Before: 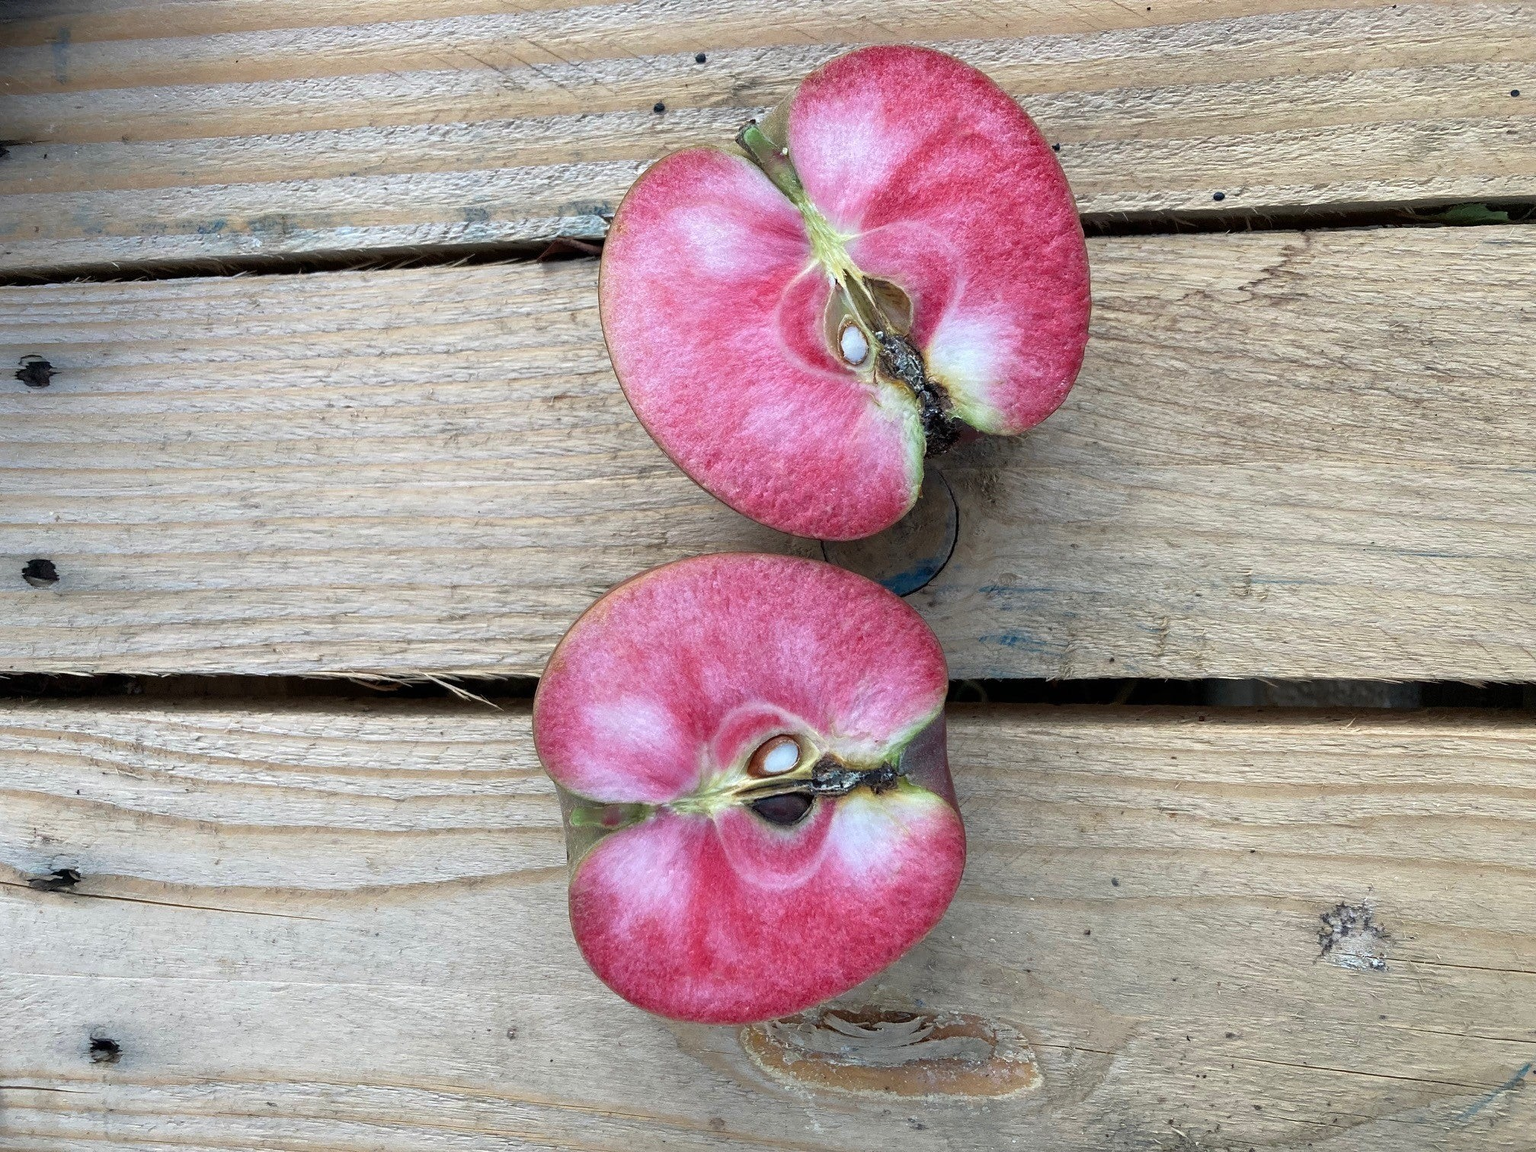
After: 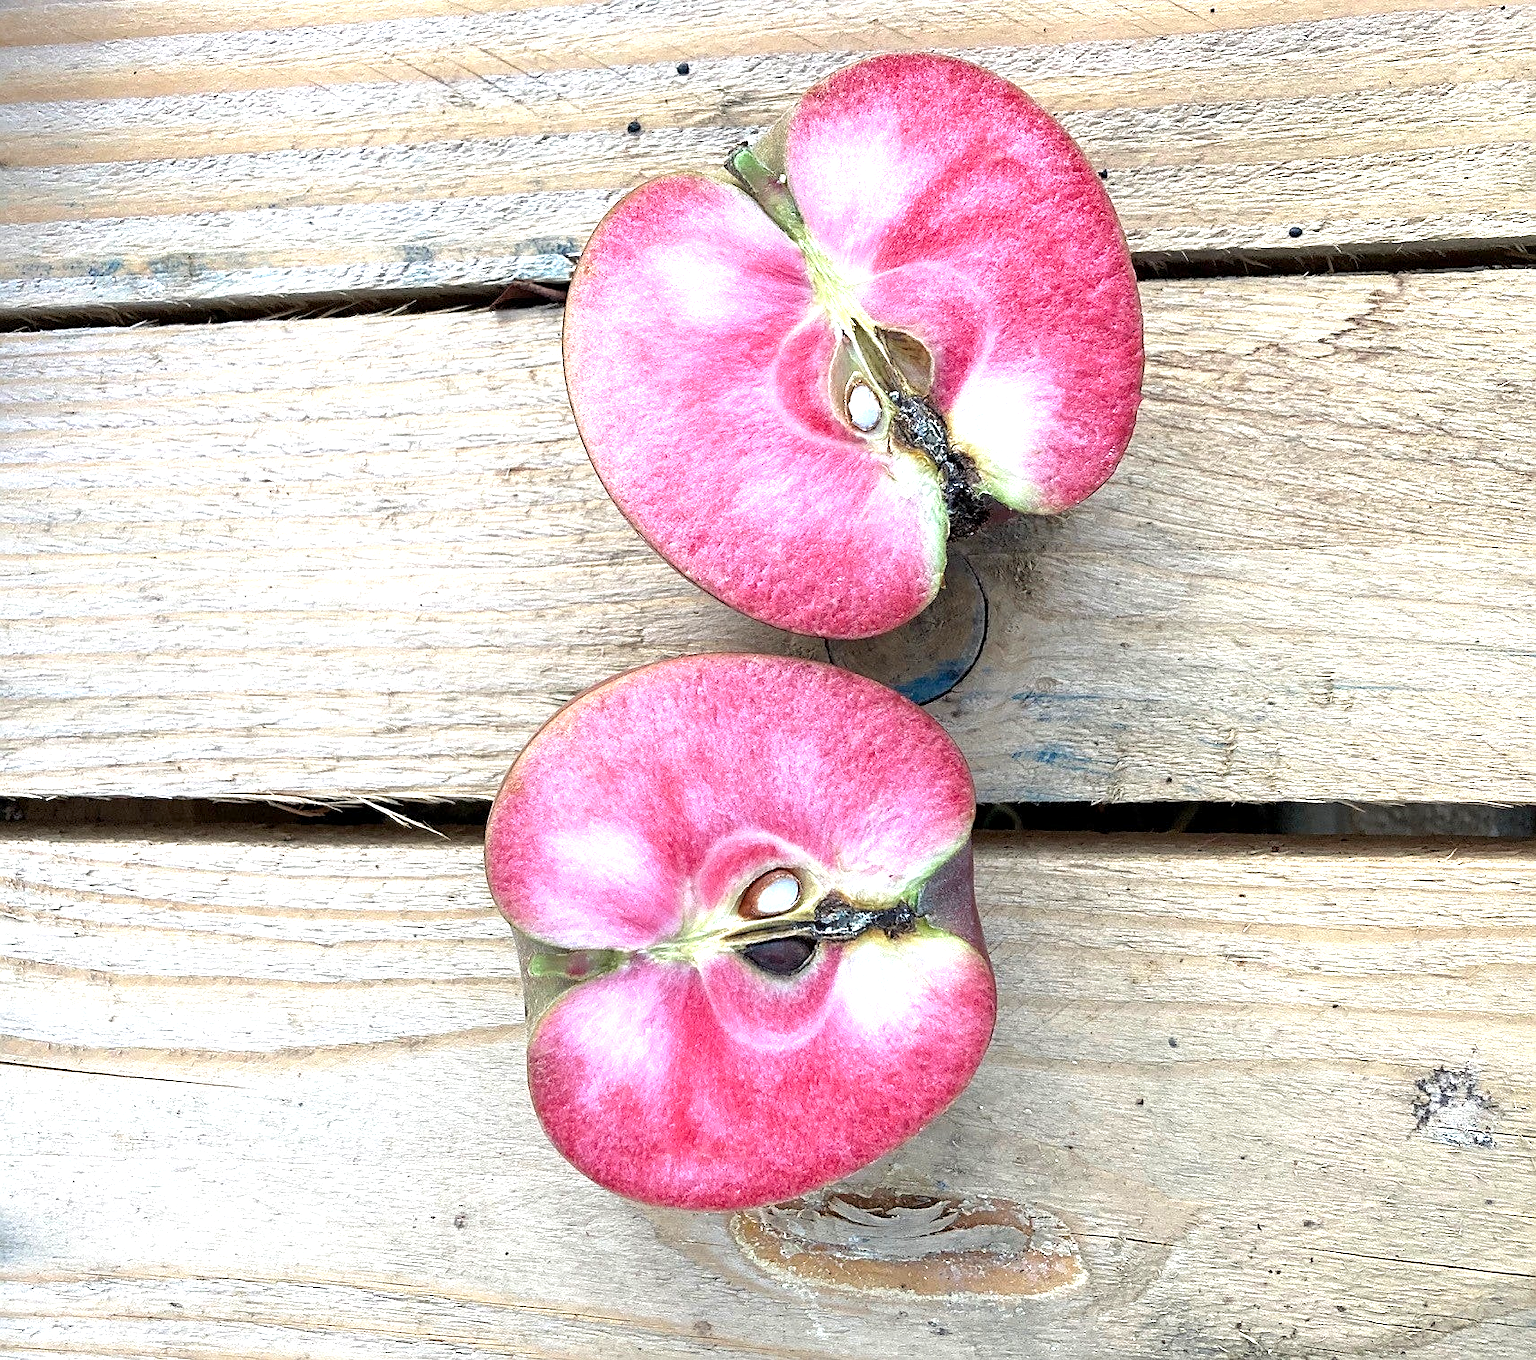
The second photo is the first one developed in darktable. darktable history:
exposure: black level correction 0.001, exposure 0.959 EV, compensate exposure bias true, compensate highlight preservation false
crop: left 7.988%, right 7.382%
sharpen: on, module defaults
